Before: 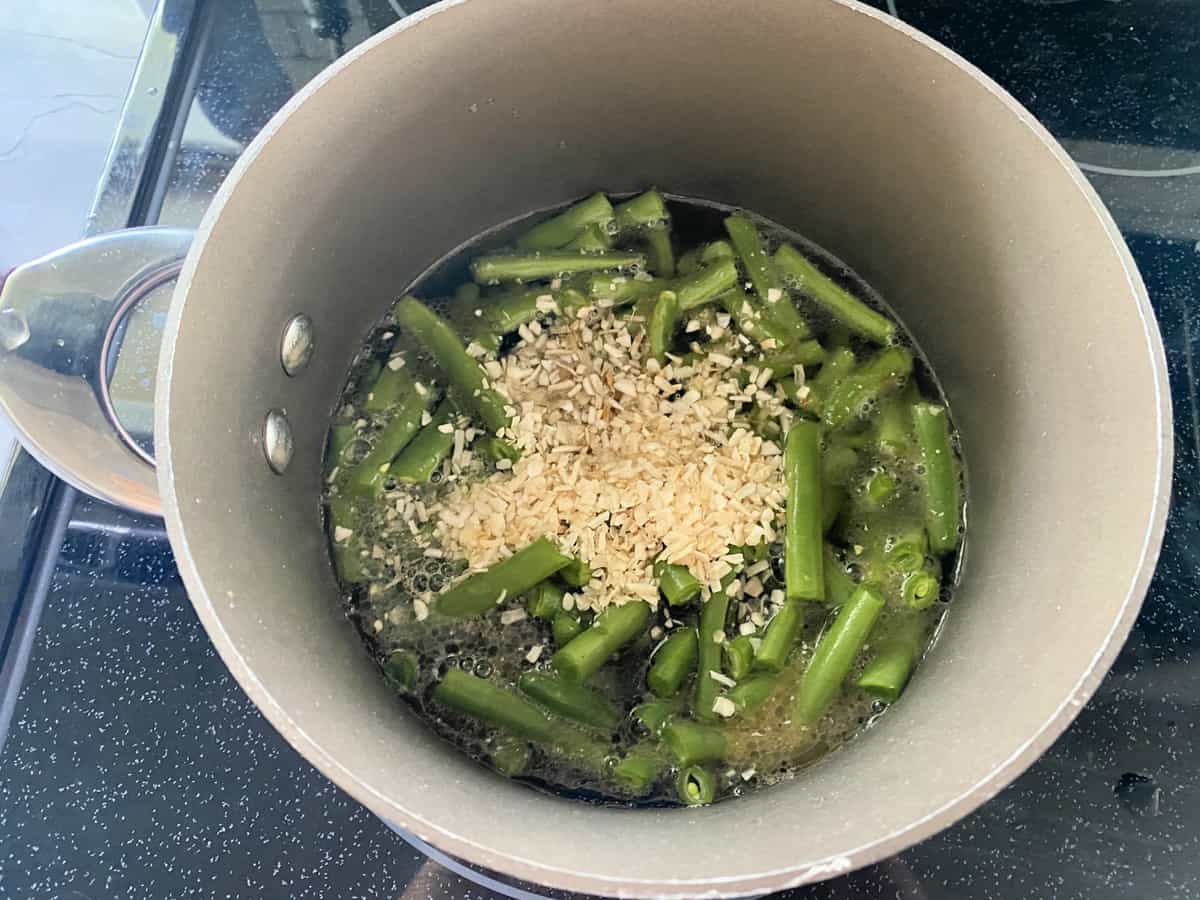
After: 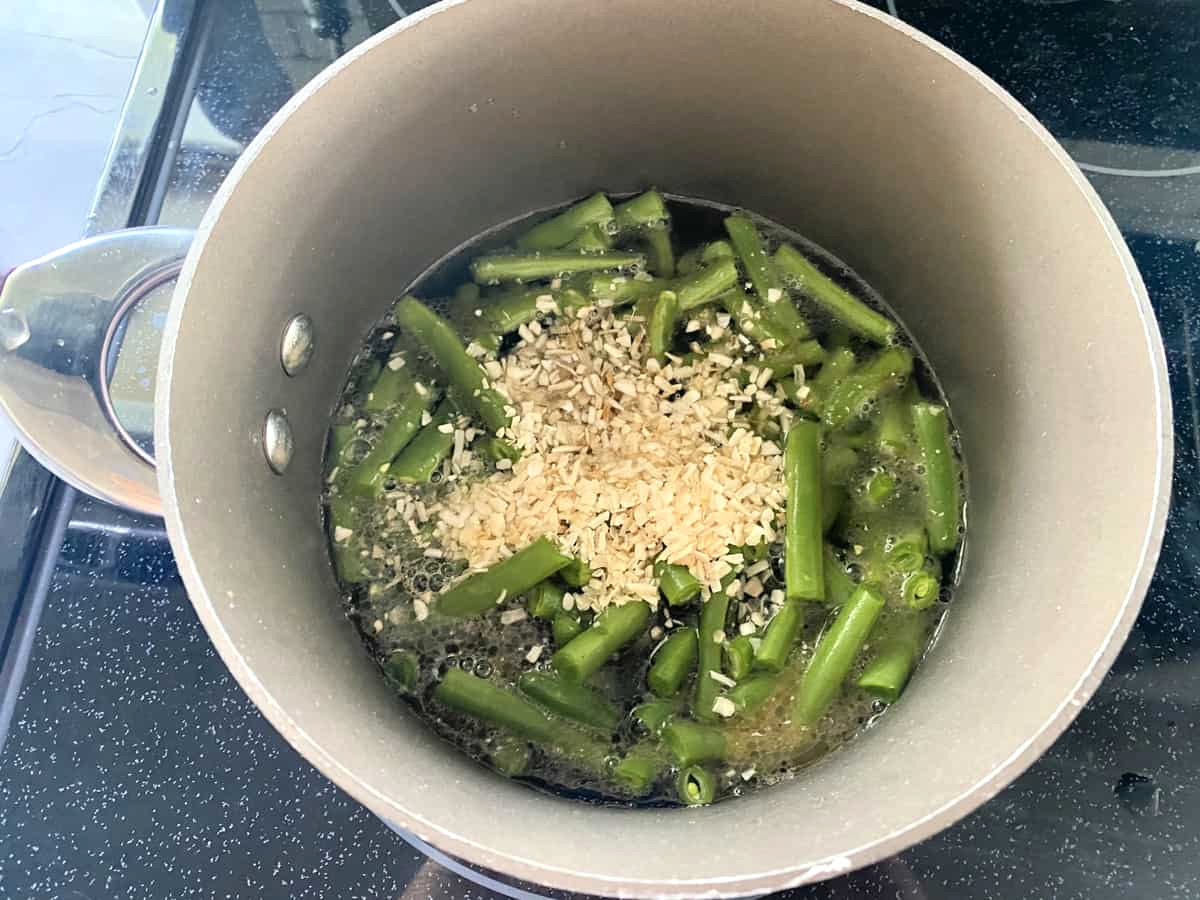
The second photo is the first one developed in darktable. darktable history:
tone equalizer: on, module defaults
exposure: exposure 0.191 EV, compensate highlight preservation false
